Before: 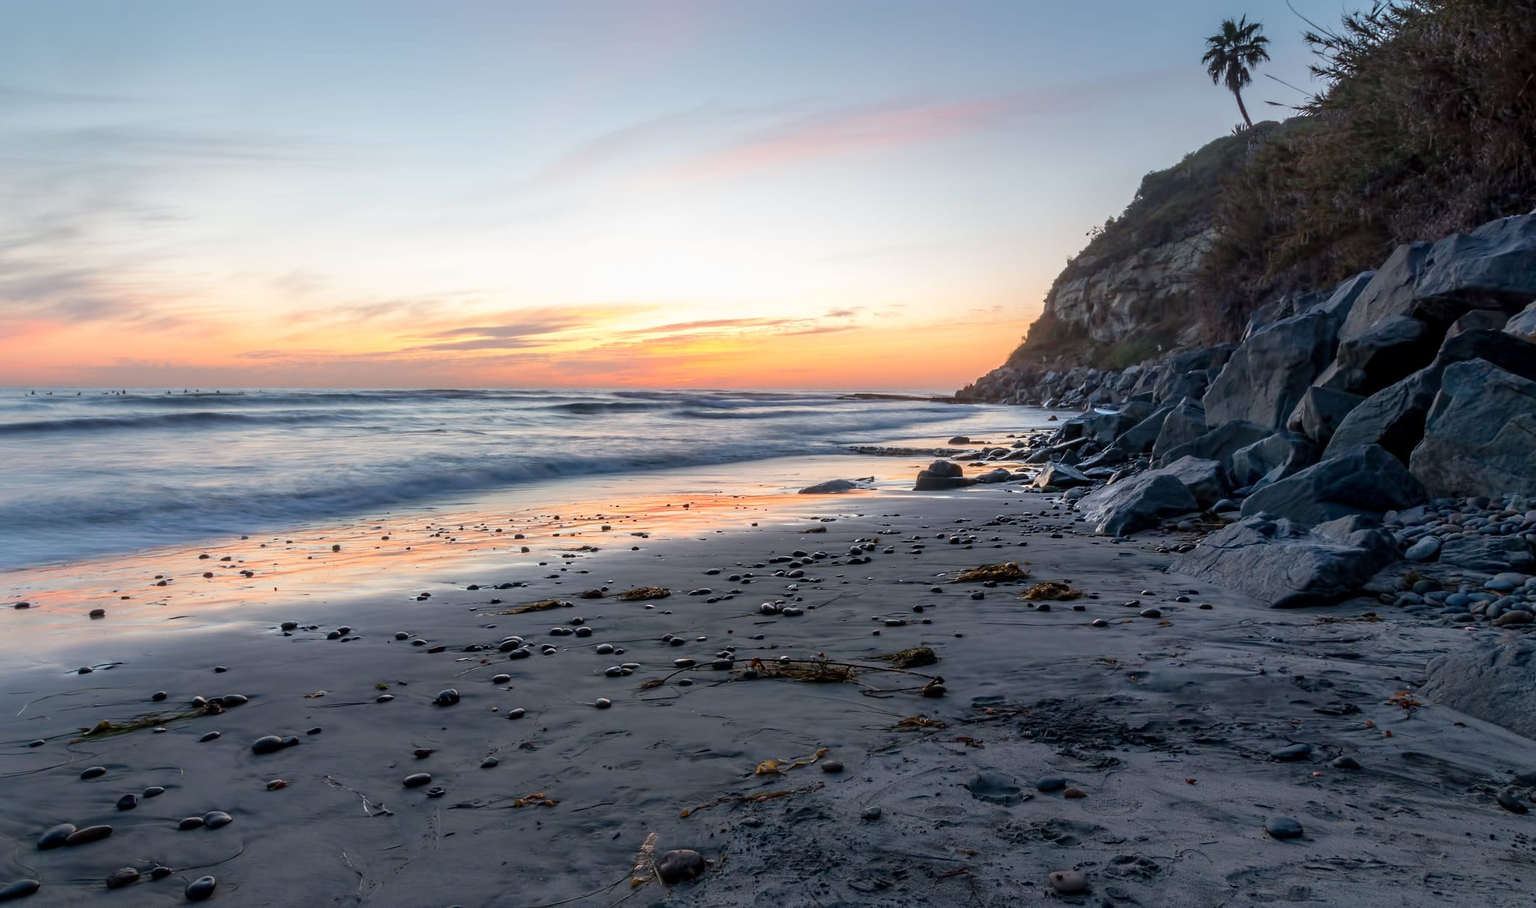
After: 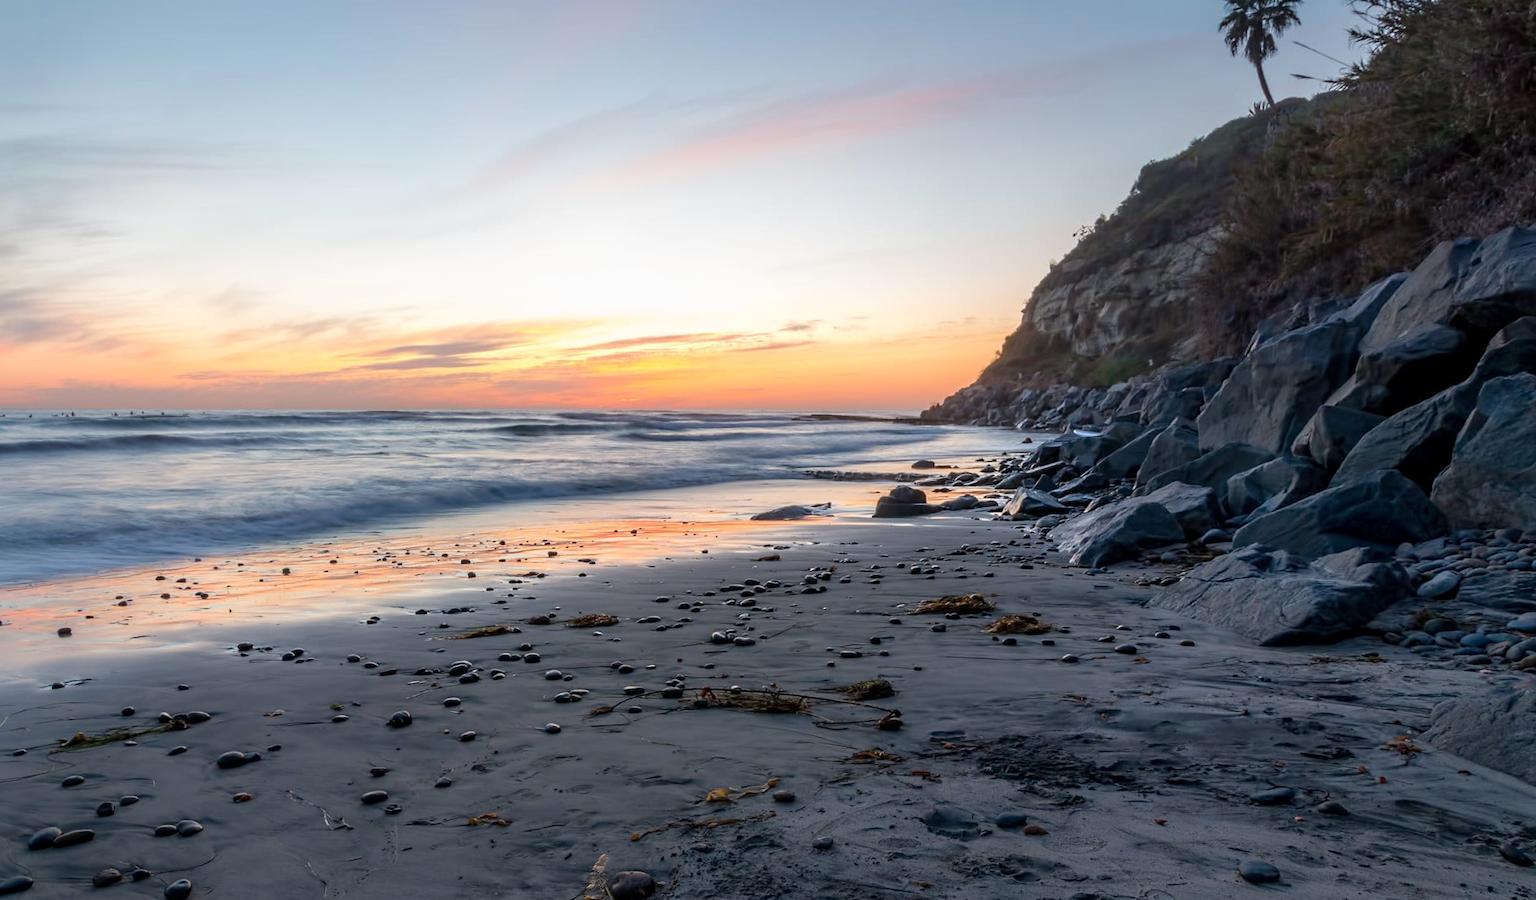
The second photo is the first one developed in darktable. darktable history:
rotate and perspective: rotation 0.062°, lens shift (vertical) 0.115, lens shift (horizontal) -0.133, crop left 0.047, crop right 0.94, crop top 0.061, crop bottom 0.94
color balance rgb: global vibrance 10%
